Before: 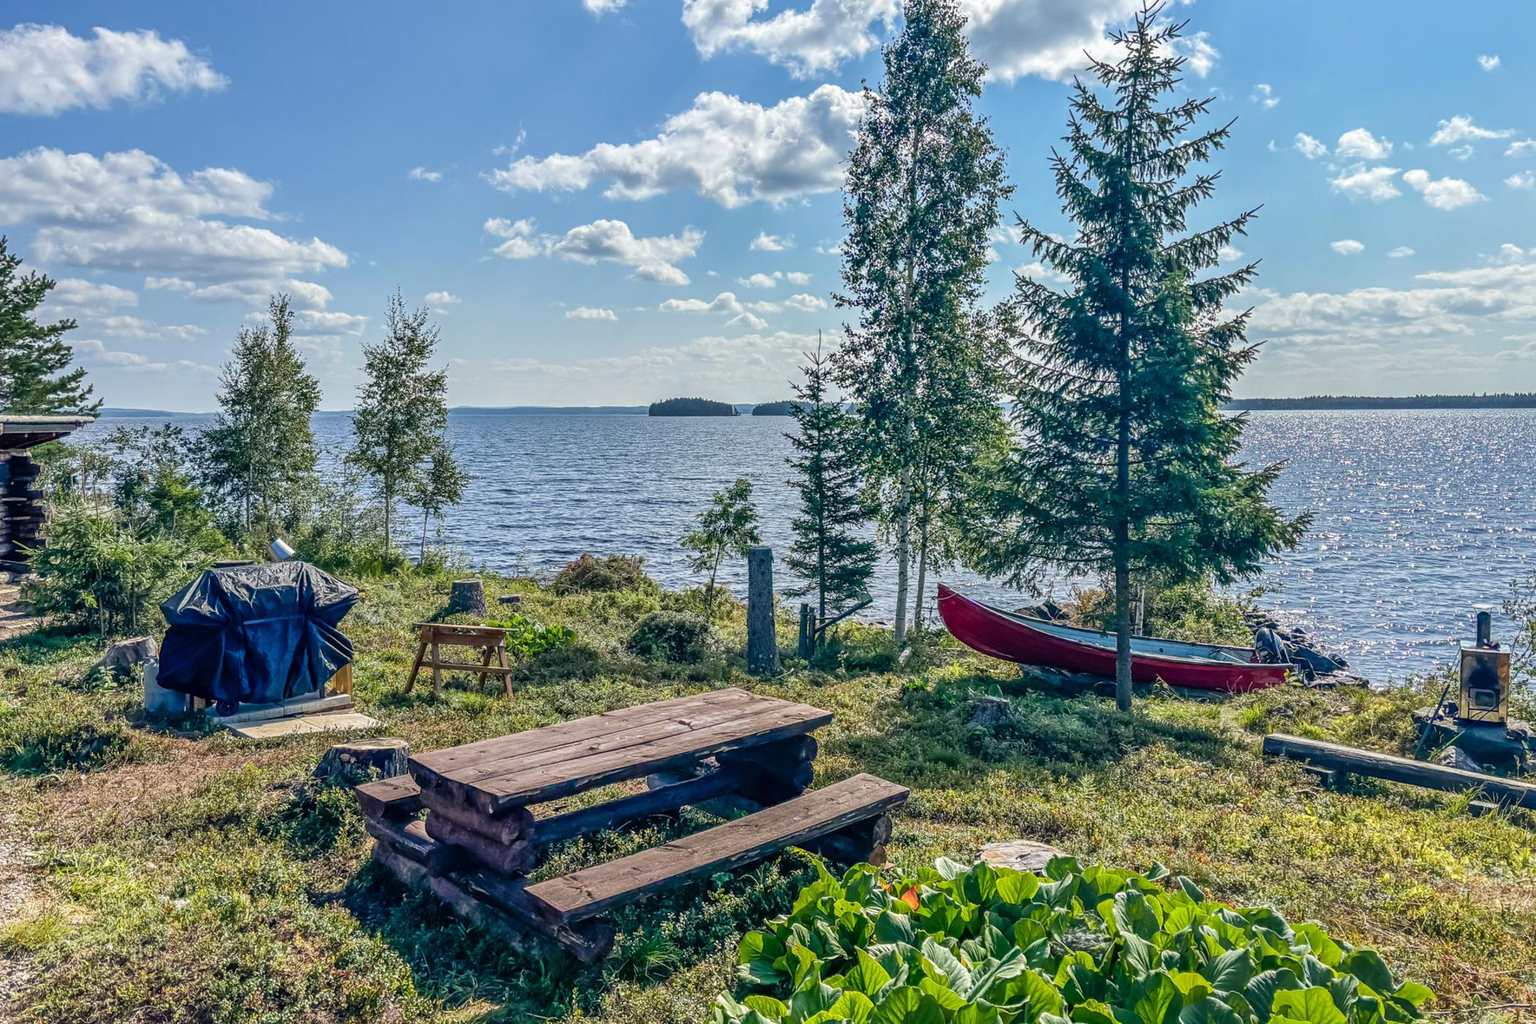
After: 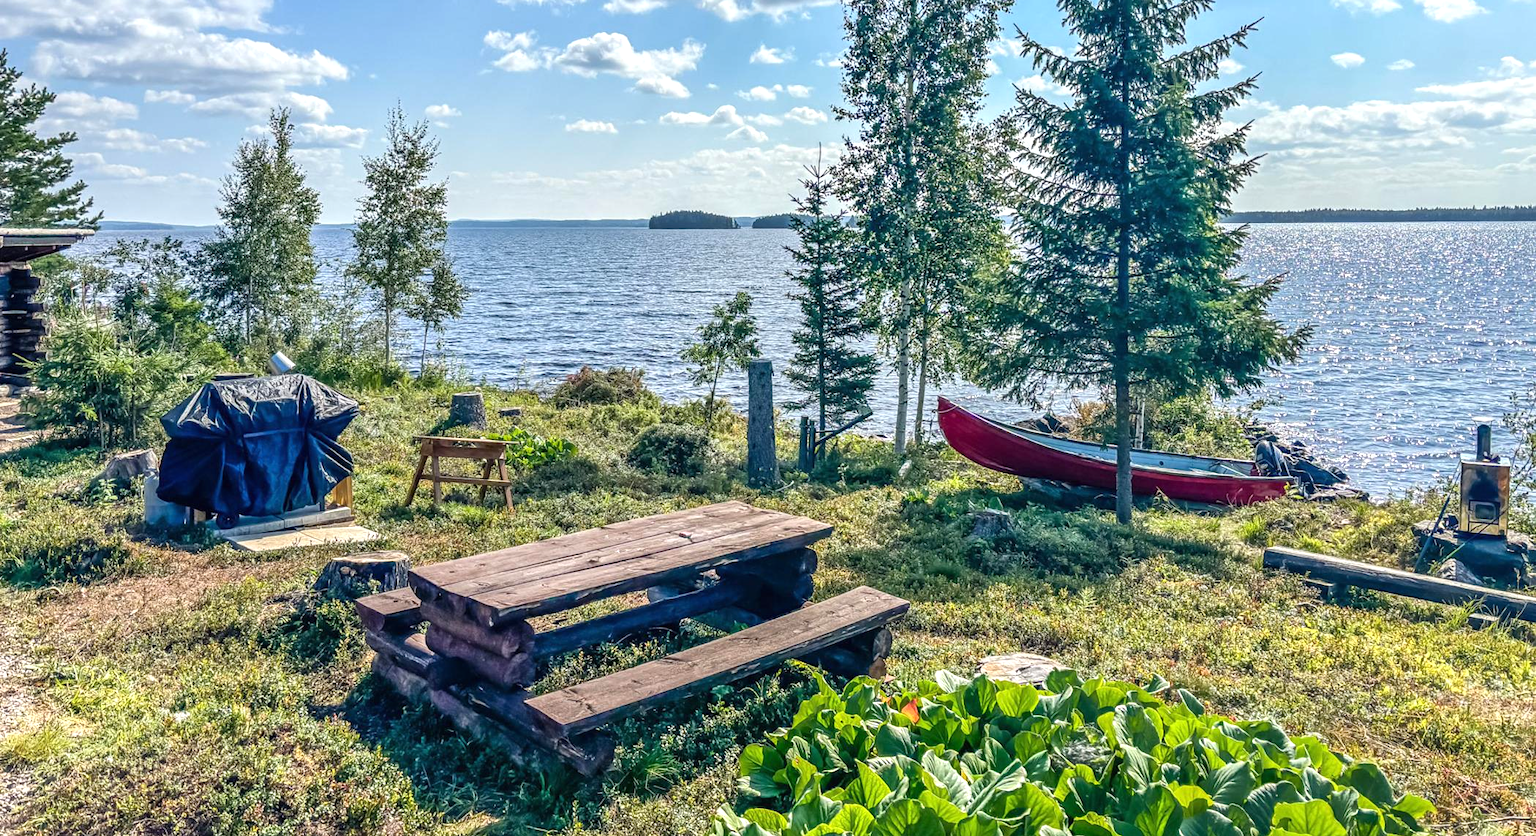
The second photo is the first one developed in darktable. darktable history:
crop and rotate: top 18.29%
exposure: black level correction 0, exposure 0.5 EV, compensate exposure bias true, compensate highlight preservation false
